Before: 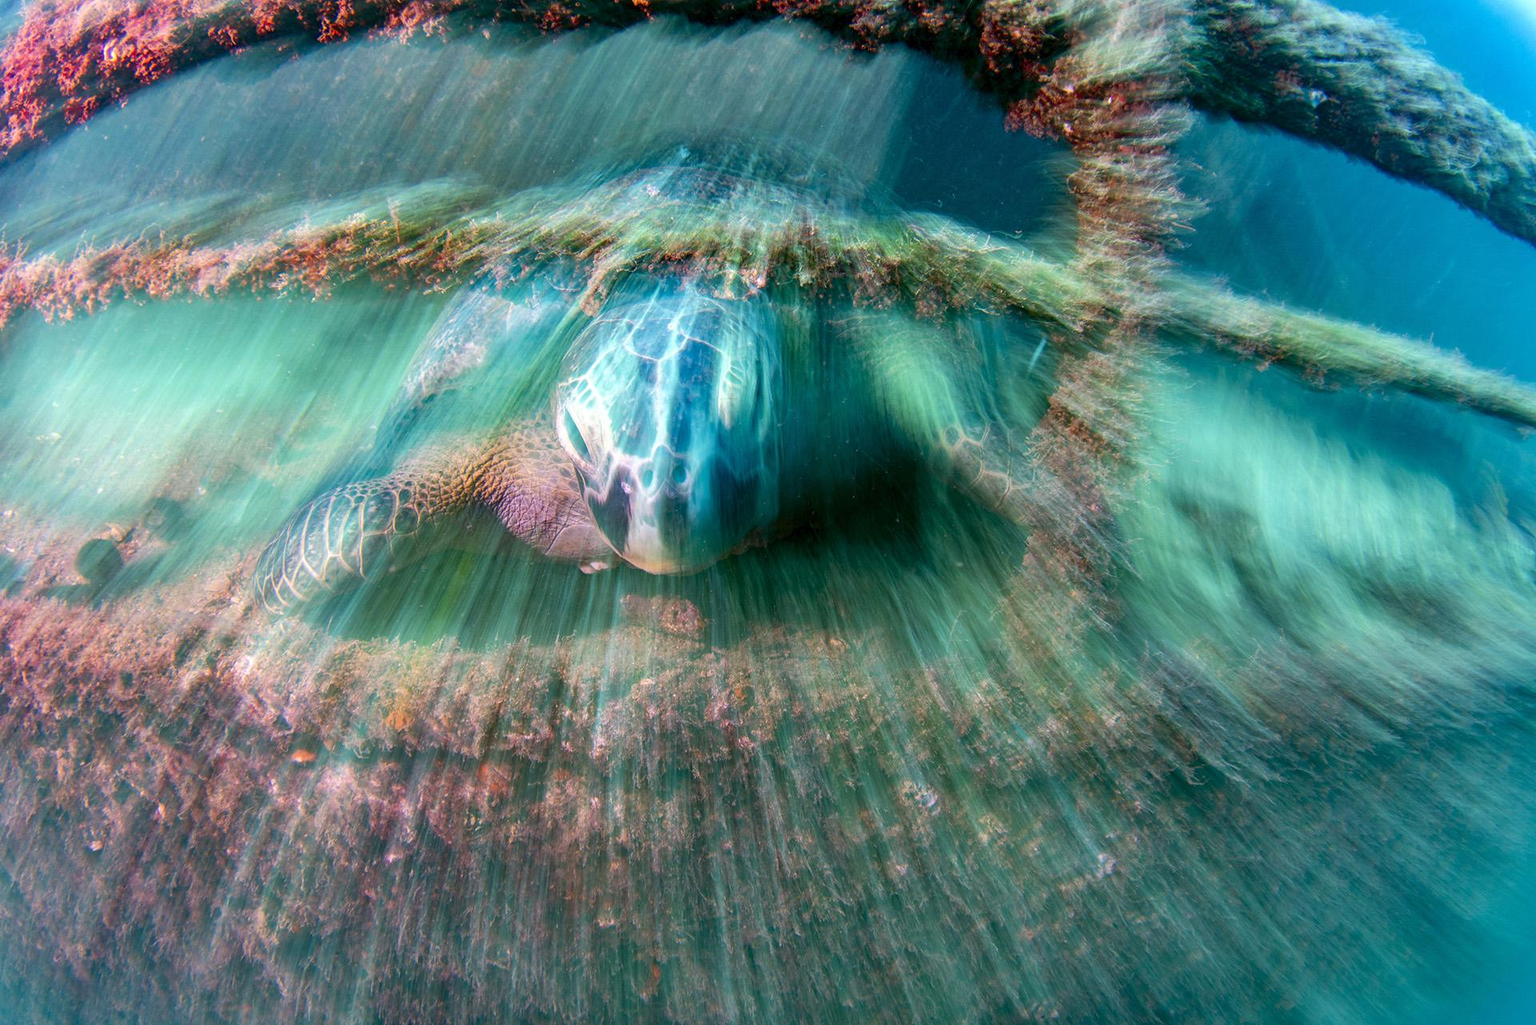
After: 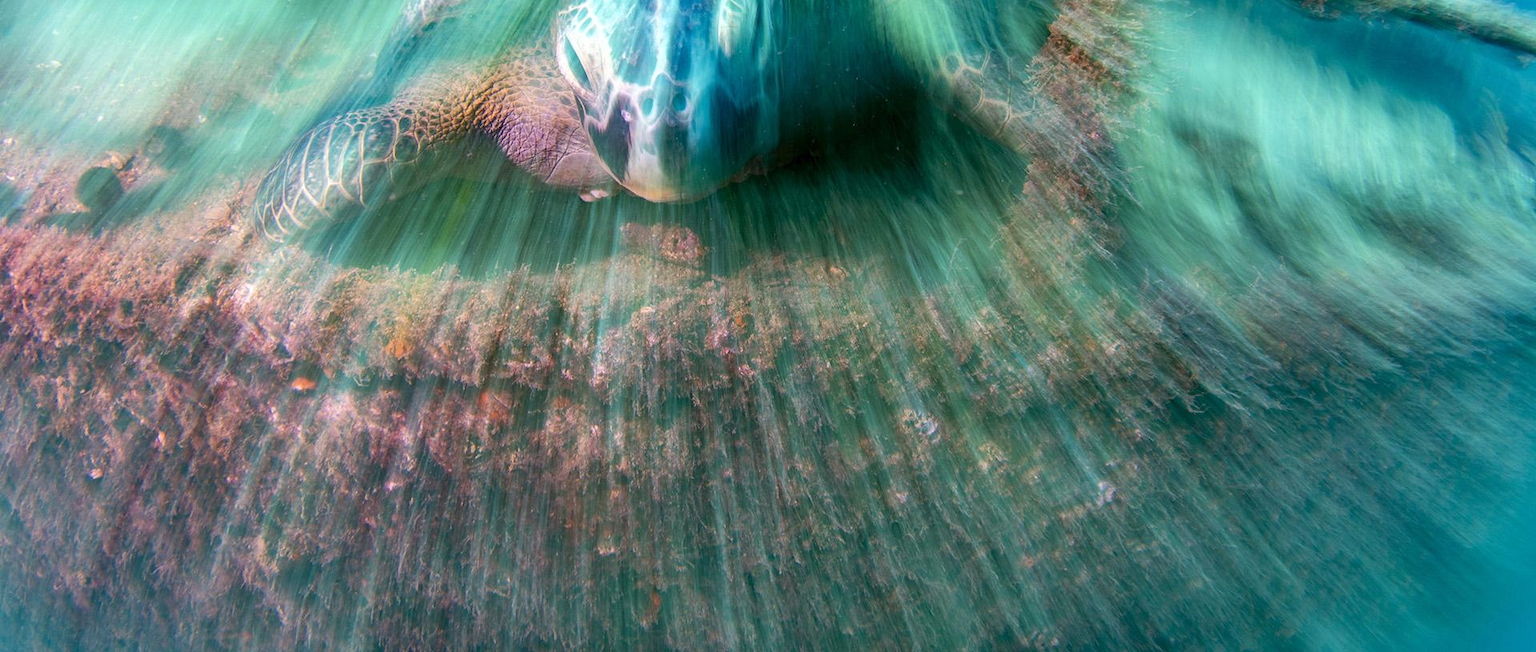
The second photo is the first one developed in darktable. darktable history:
crop and rotate: top 36.31%
